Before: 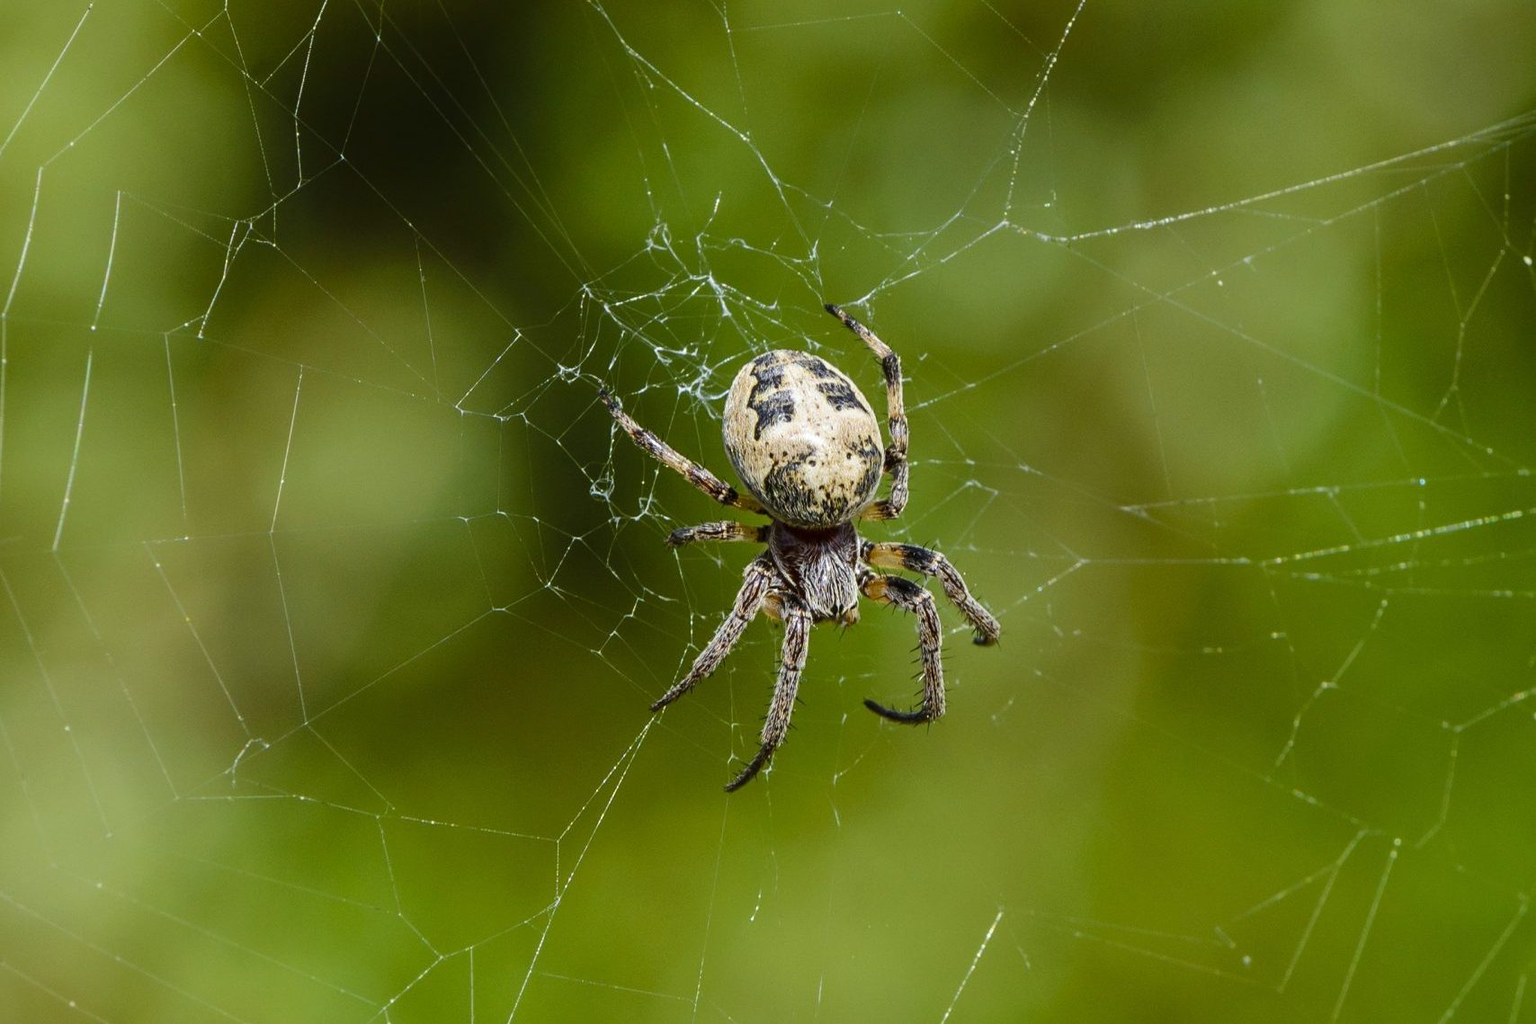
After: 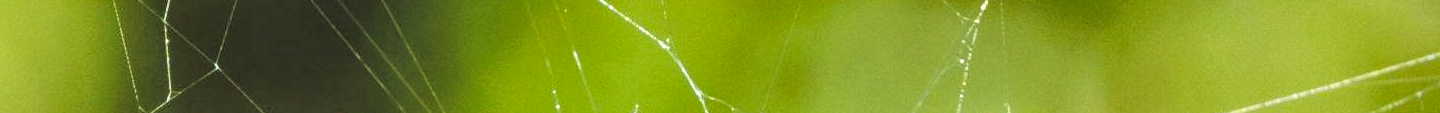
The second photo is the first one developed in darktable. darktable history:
local contrast: detail 142%
crop and rotate: left 9.644%, top 9.491%, right 6.021%, bottom 80.509%
contrast brightness saturation: contrast 0.1, brightness 0.3, saturation 0.14
shadows and highlights: soften with gaussian
tone curve: curves: ch0 [(0, 0) (0.003, 0.01) (0.011, 0.015) (0.025, 0.023) (0.044, 0.038) (0.069, 0.058) (0.1, 0.093) (0.136, 0.134) (0.177, 0.176) (0.224, 0.221) (0.277, 0.282) (0.335, 0.36) (0.399, 0.438) (0.468, 0.54) (0.543, 0.632) (0.623, 0.724) (0.709, 0.814) (0.801, 0.885) (0.898, 0.947) (1, 1)], preserve colors none
